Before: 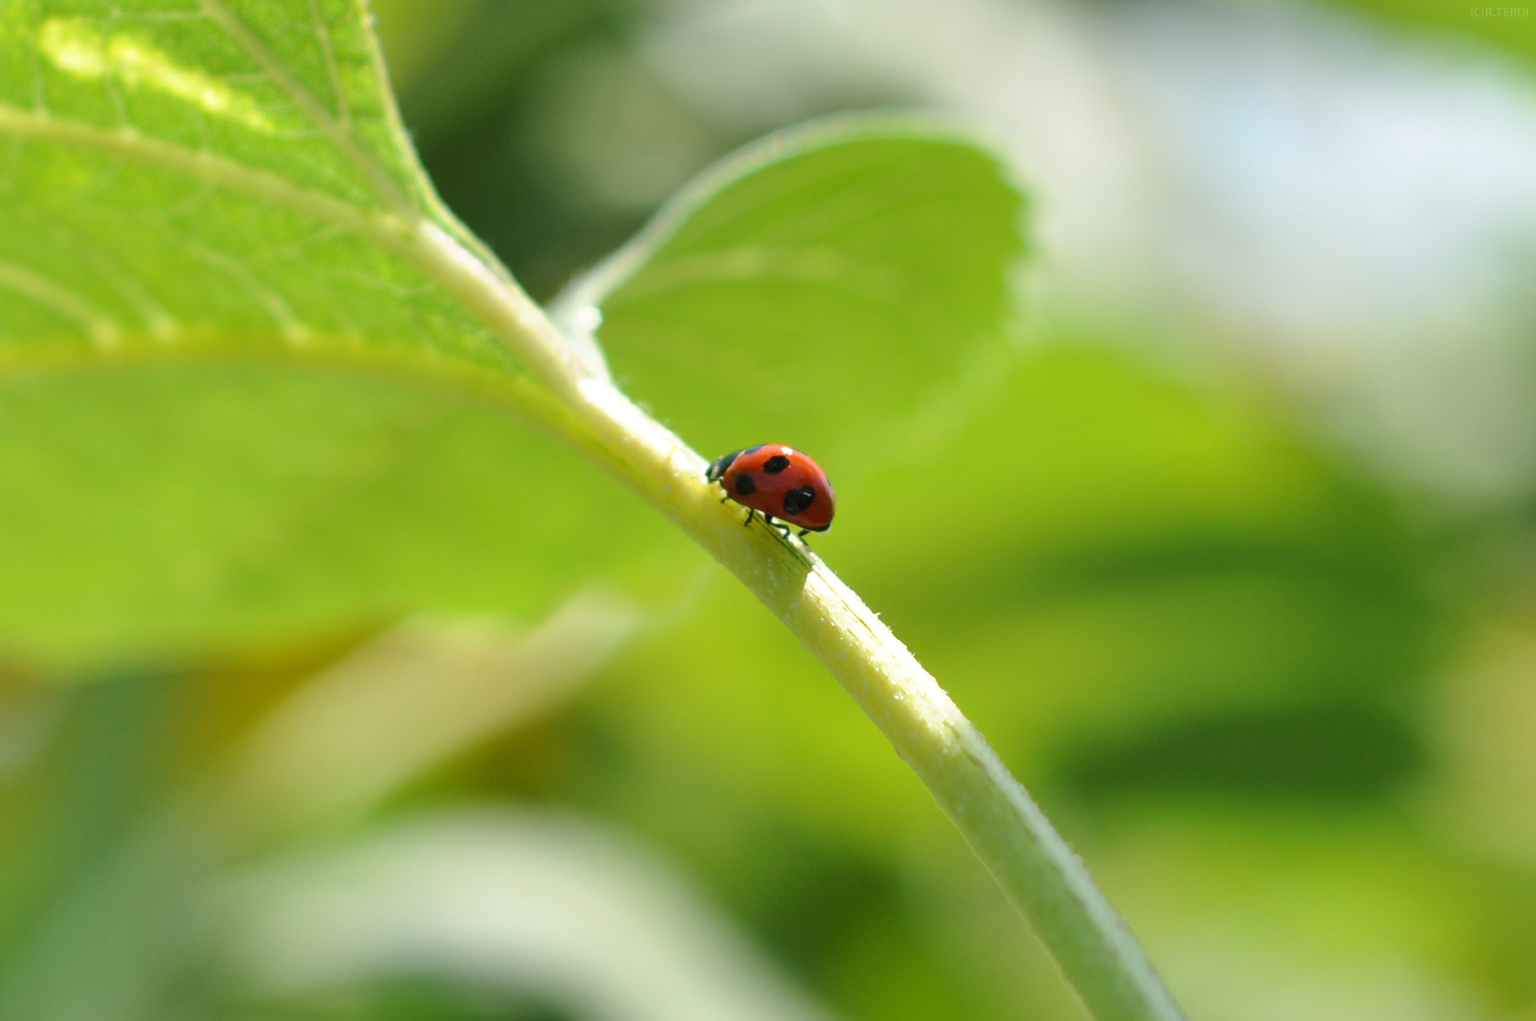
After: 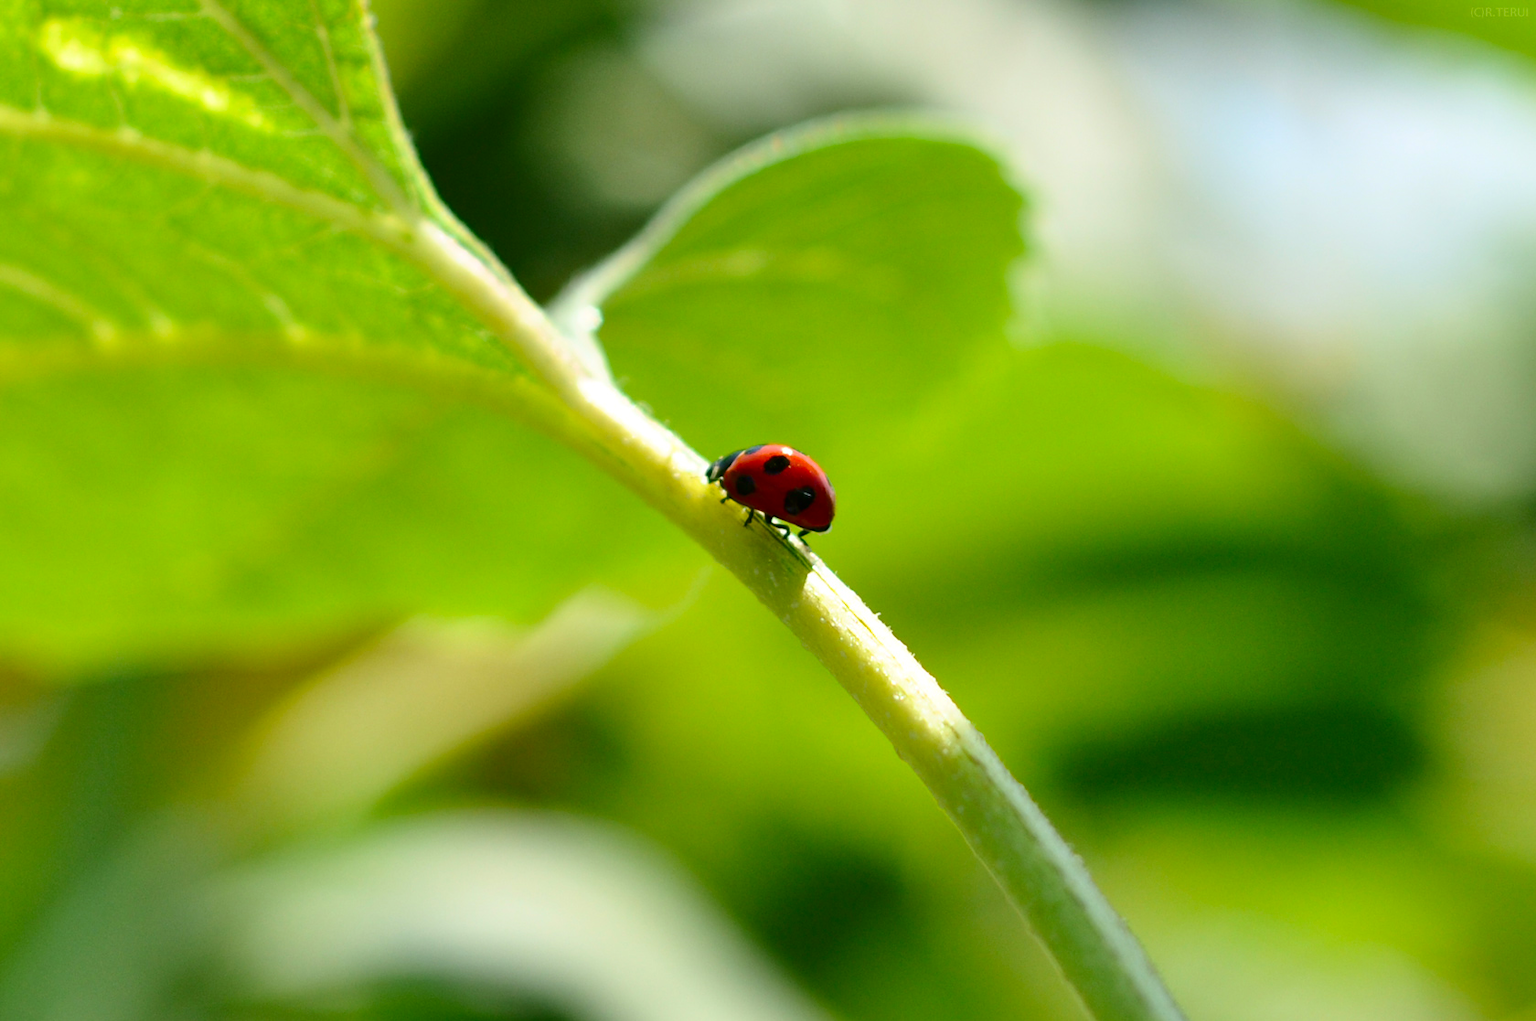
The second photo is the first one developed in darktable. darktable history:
exposure: compensate highlight preservation false
contrast brightness saturation: contrast 0.187, brightness -0.114, saturation 0.214
